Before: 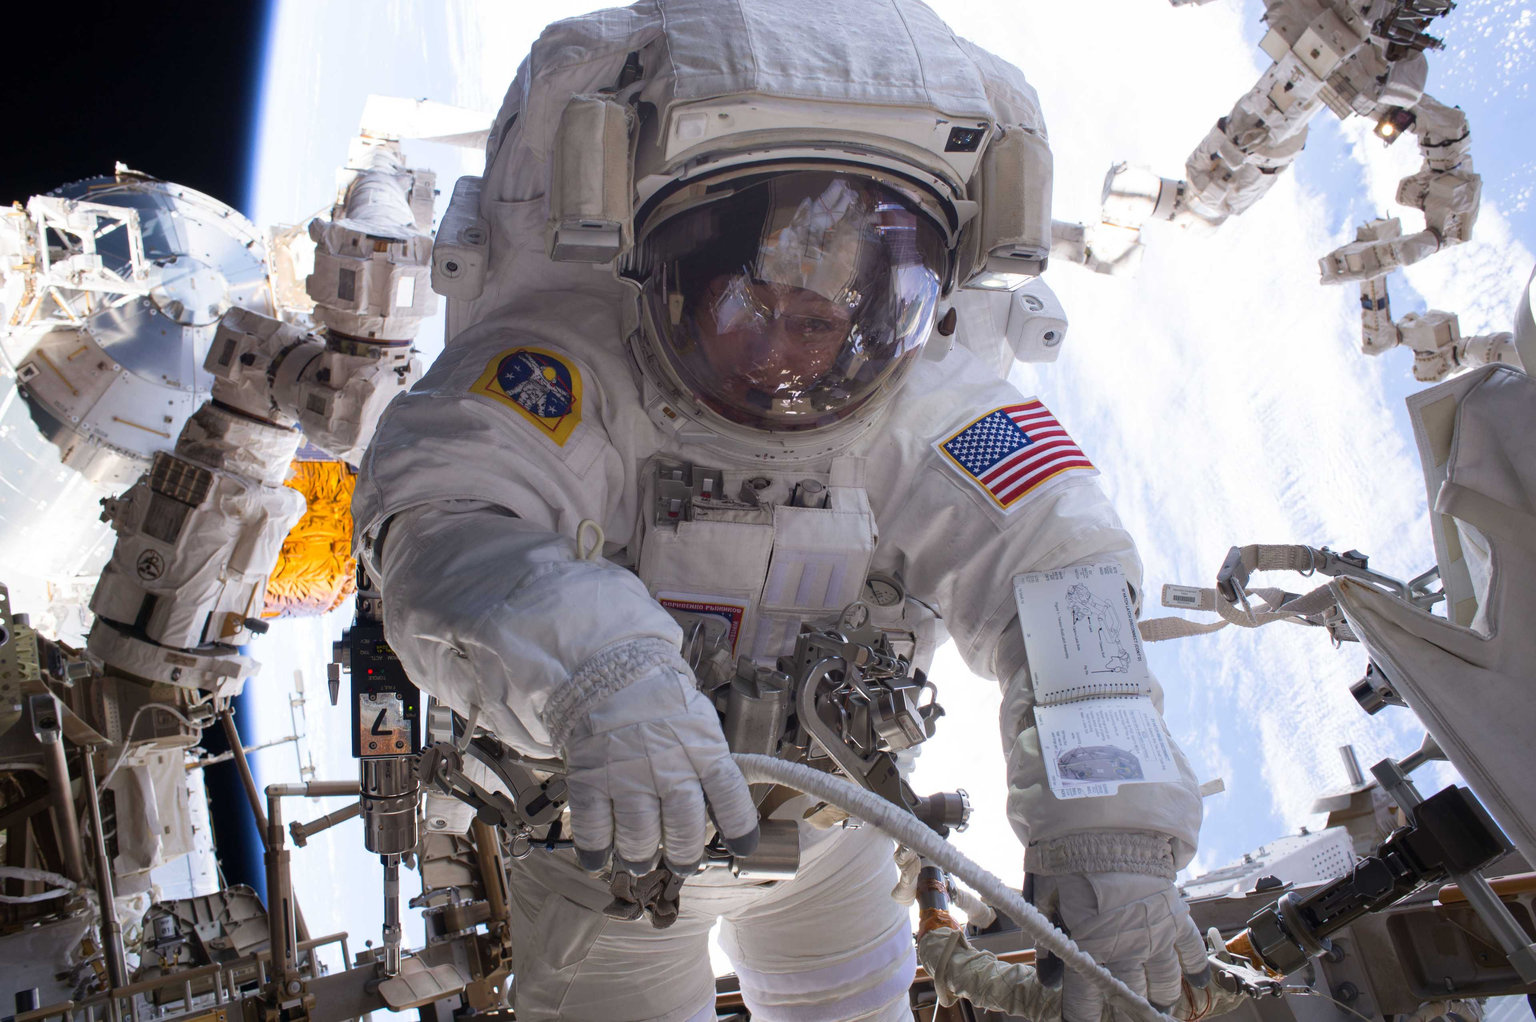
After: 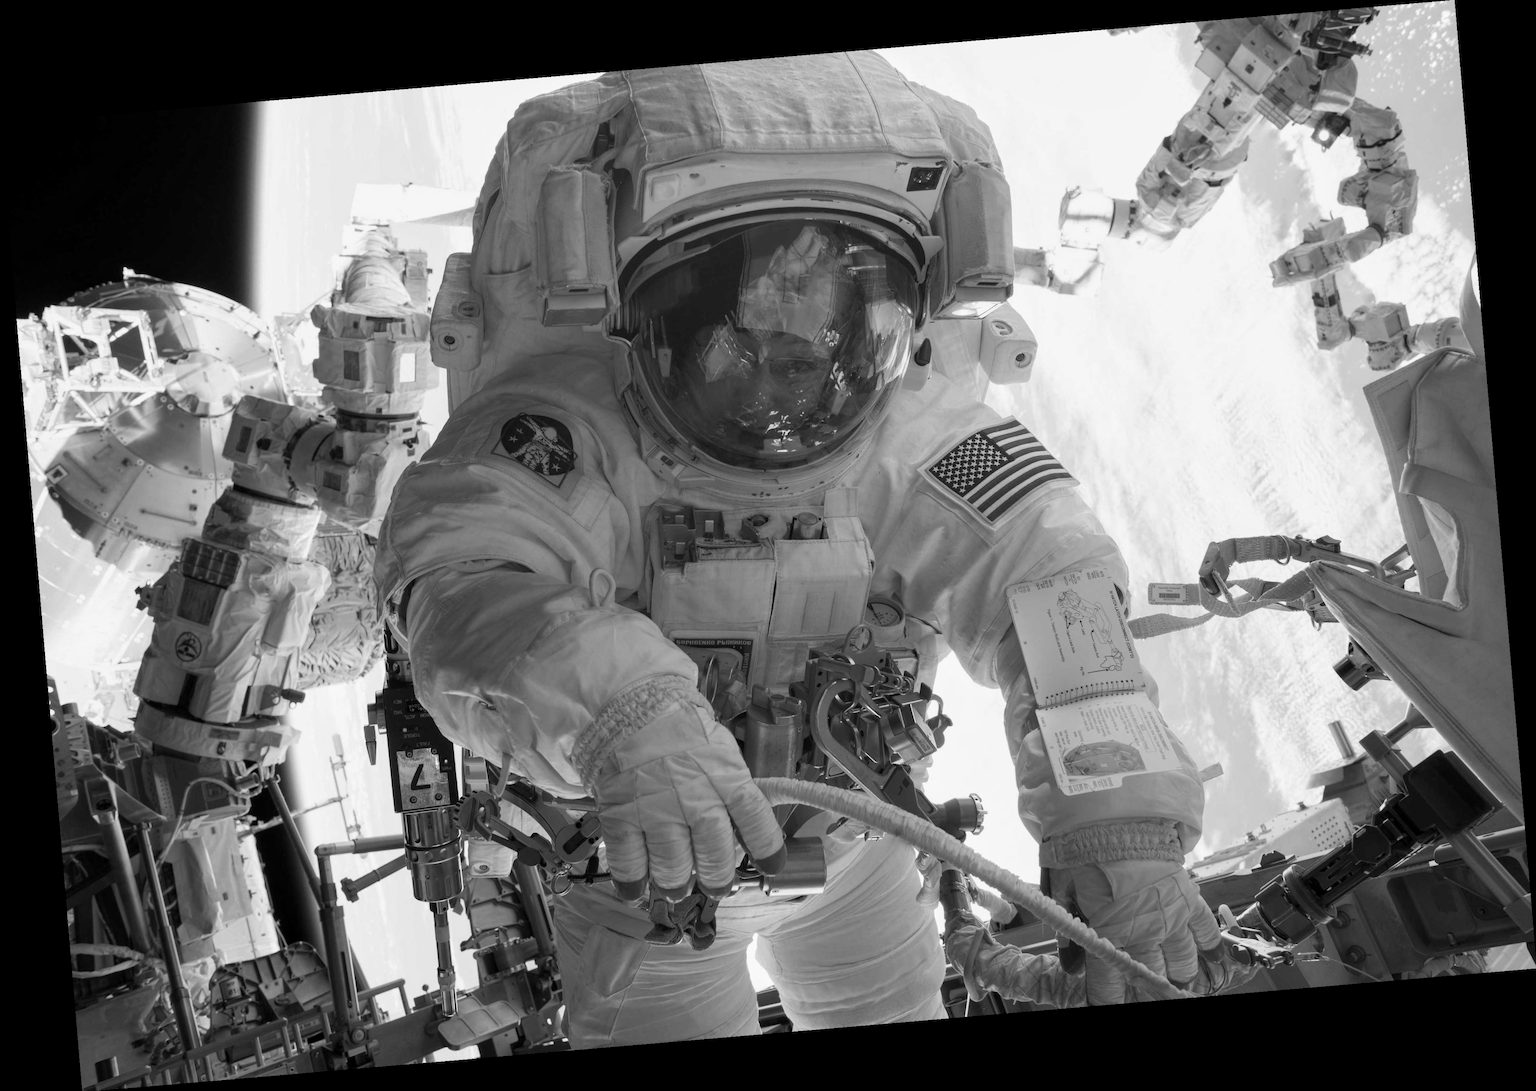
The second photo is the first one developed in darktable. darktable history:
local contrast: highlights 100%, shadows 100%, detail 120%, midtone range 0.2
monochrome: a 14.95, b -89.96
rotate and perspective: rotation -4.86°, automatic cropping off
